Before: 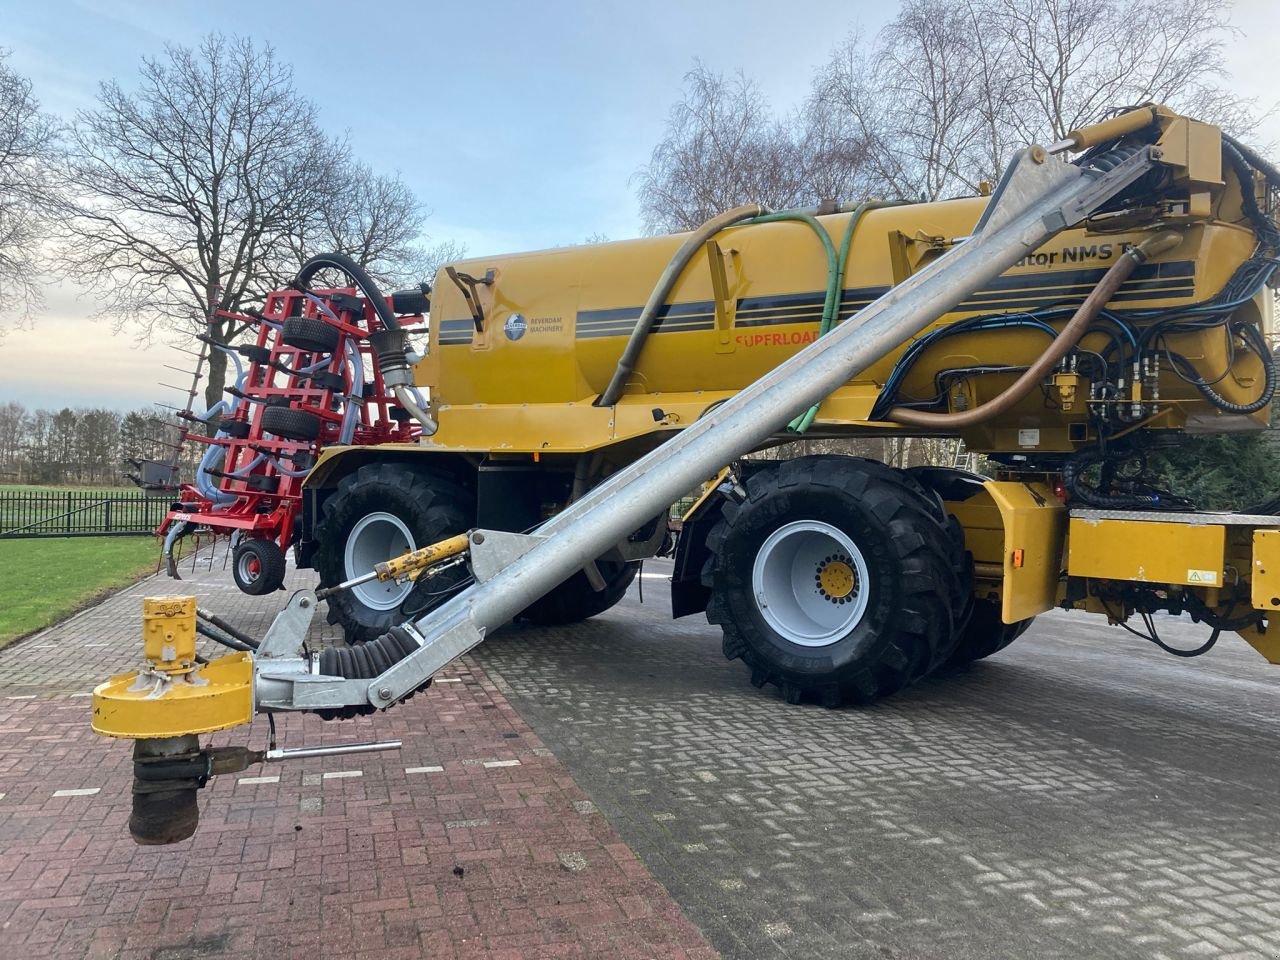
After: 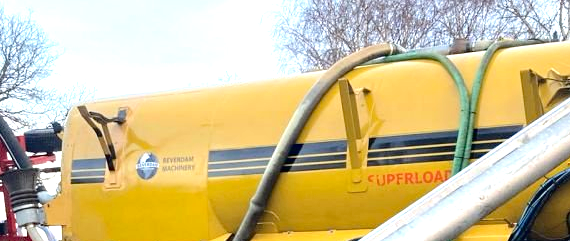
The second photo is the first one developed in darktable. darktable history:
haze removal: compatibility mode true, adaptive false
tone curve: curves: ch0 [(0, 0) (0.003, 0.003) (0.011, 0.003) (0.025, 0.007) (0.044, 0.014) (0.069, 0.02) (0.1, 0.03) (0.136, 0.054) (0.177, 0.099) (0.224, 0.156) (0.277, 0.227) (0.335, 0.302) (0.399, 0.375) (0.468, 0.456) (0.543, 0.54) (0.623, 0.625) (0.709, 0.717) (0.801, 0.807) (0.898, 0.895) (1, 1)], color space Lab, independent channels, preserve colors none
exposure: exposure 1.066 EV, compensate highlight preservation false
crop: left 28.752%, top 16.848%, right 26.647%, bottom 57.988%
